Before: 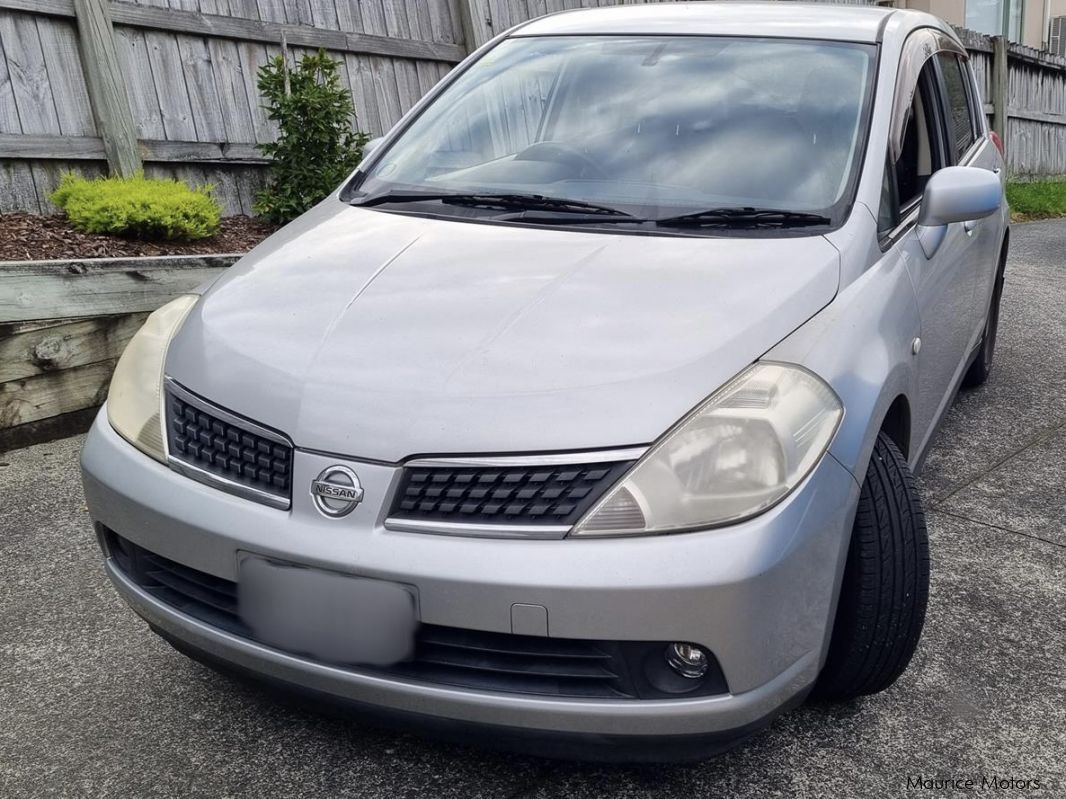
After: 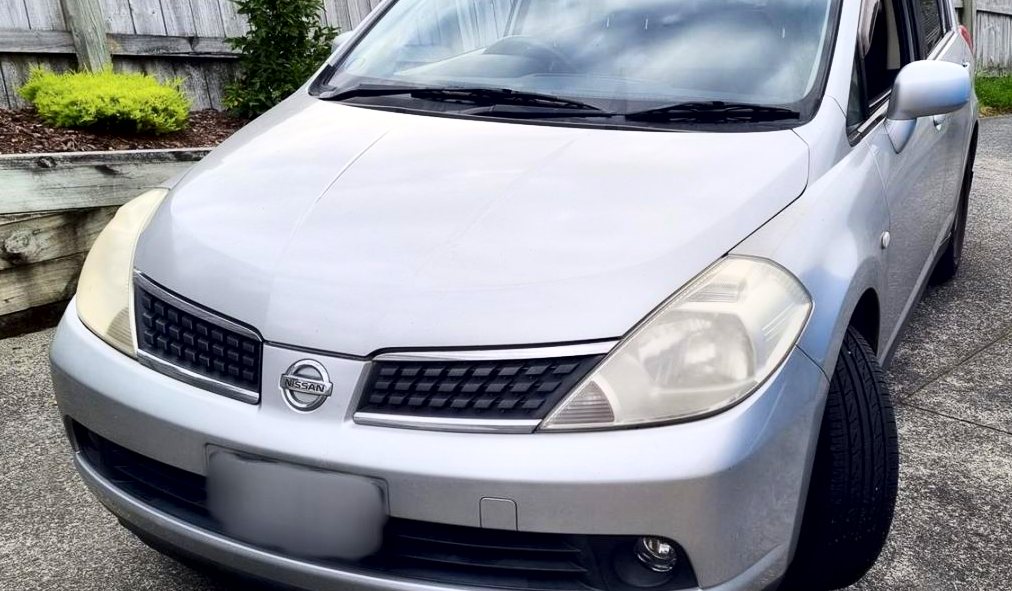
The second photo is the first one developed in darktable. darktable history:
contrast brightness saturation: contrast 0.23, brightness 0.1, saturation 0.29
contrast equalizer: y [[0.579, 0.58, 0.505, 0.5, 0.5, 0.5], [0.5 ×6], [0.5 ×6], [0 ×6], [0 ×6]]
crop and rotate: left 2.991%, top 13.302%, right 1.981%, bottom 12.636%
